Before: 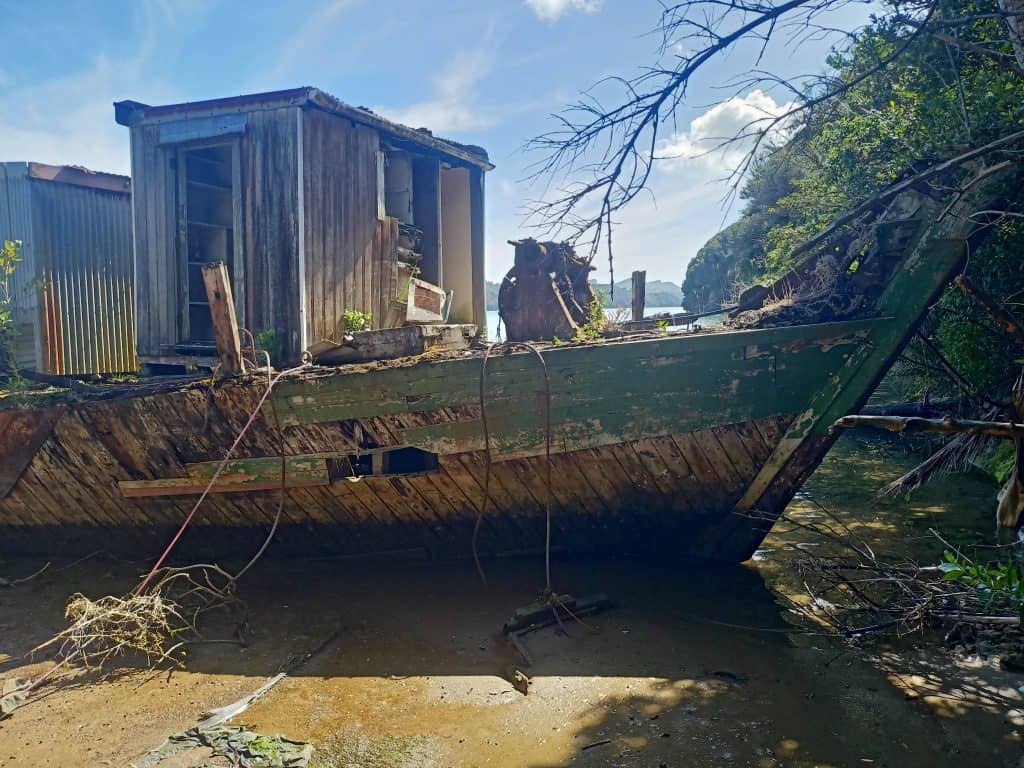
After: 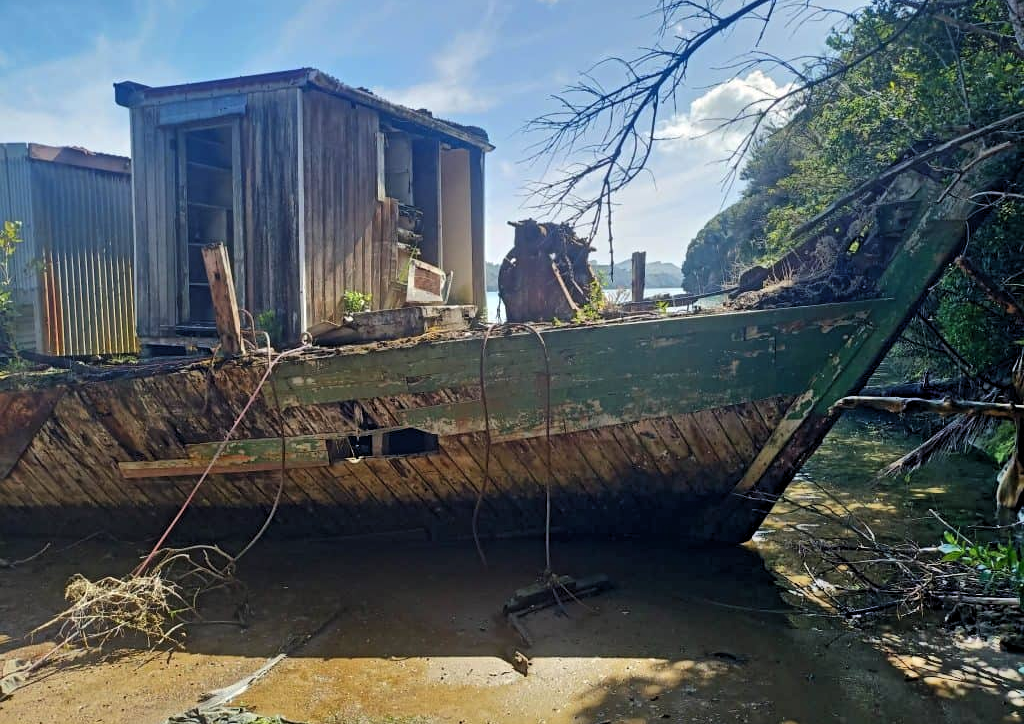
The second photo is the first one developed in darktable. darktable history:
crop and rotate: top 2.515%, bottom 3.193%
levels: levels [0.026, 0.507, 0.987]
shadows and highlights: radius 136.47, soften with gaussian
